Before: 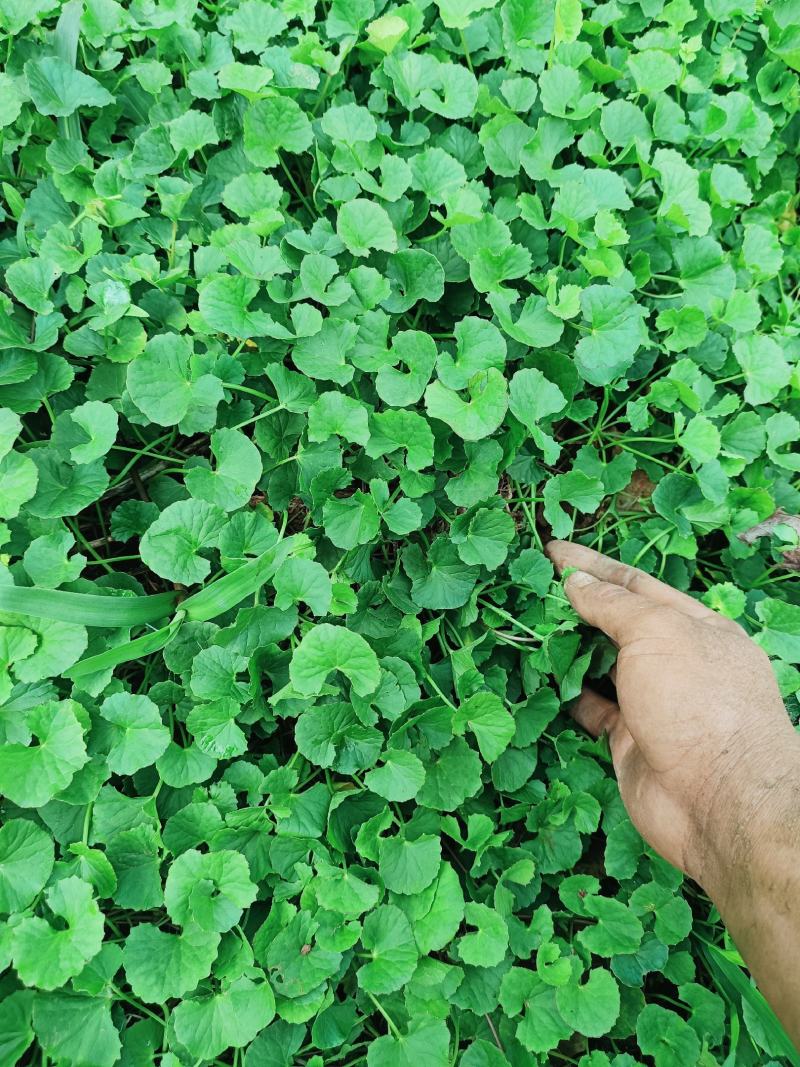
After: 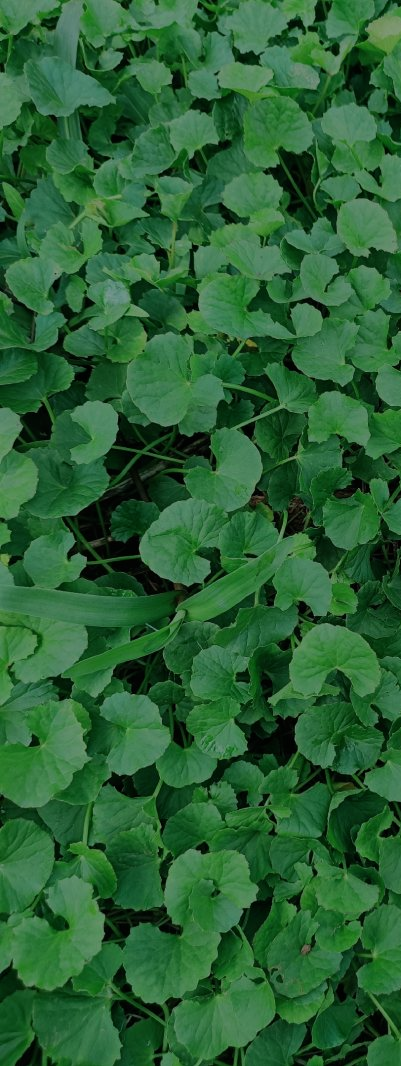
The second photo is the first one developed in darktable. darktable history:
crop and rotate: left 0.039%, top 0%, right 49.808%
exposure: exposure -1.521 EV, compensate highlight preservation false
